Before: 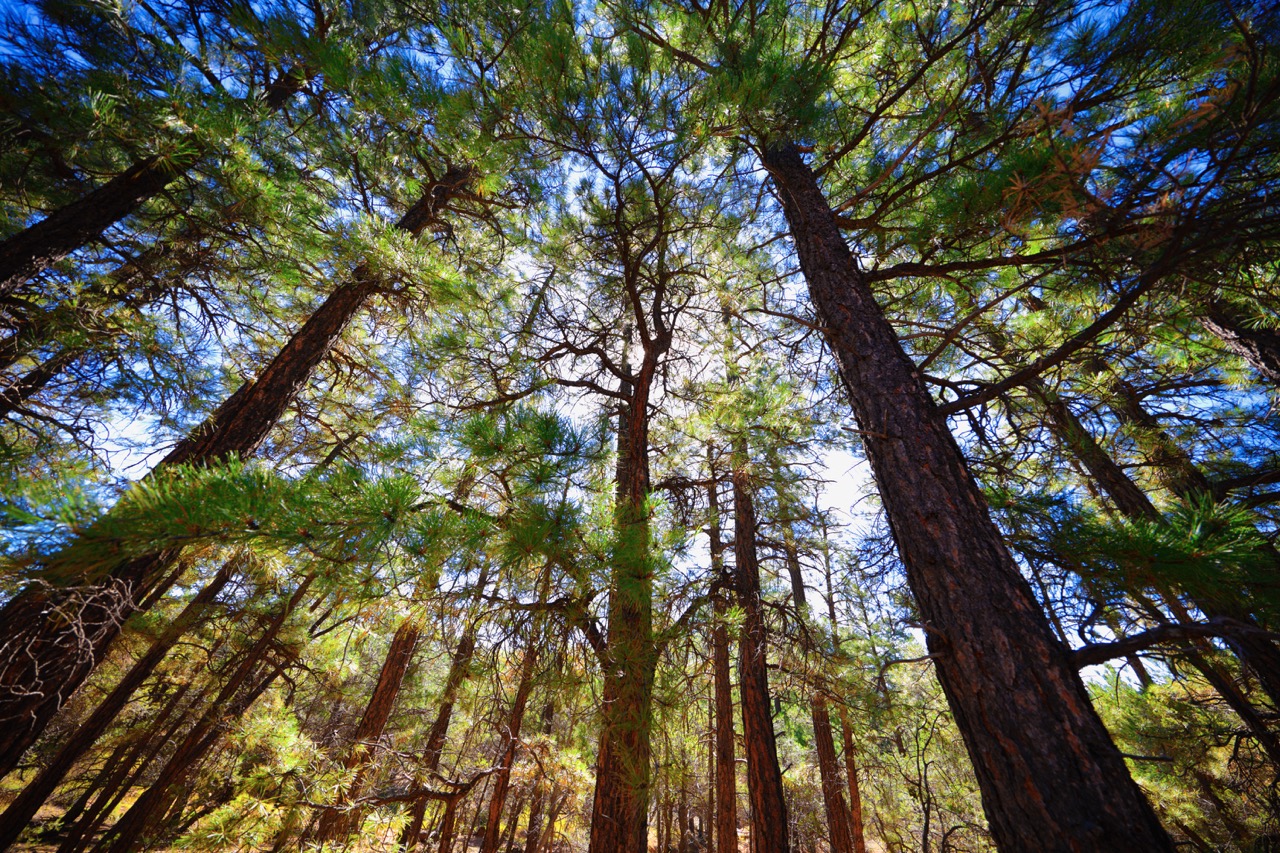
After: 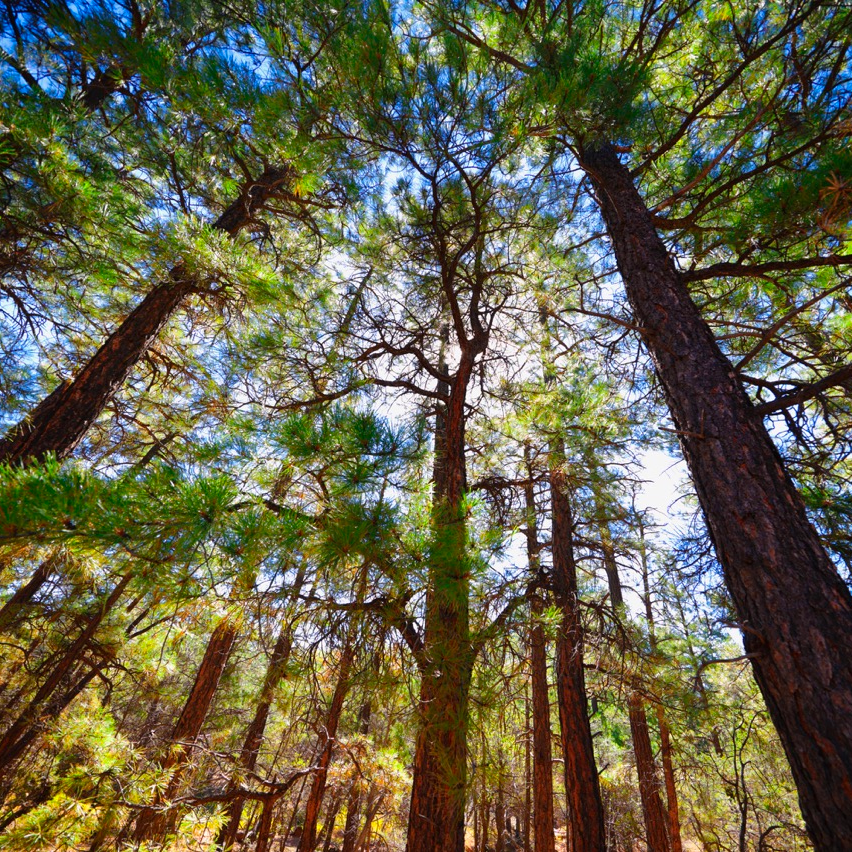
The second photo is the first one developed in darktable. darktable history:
crop and rotate: left 14.316%, right 19.077%
